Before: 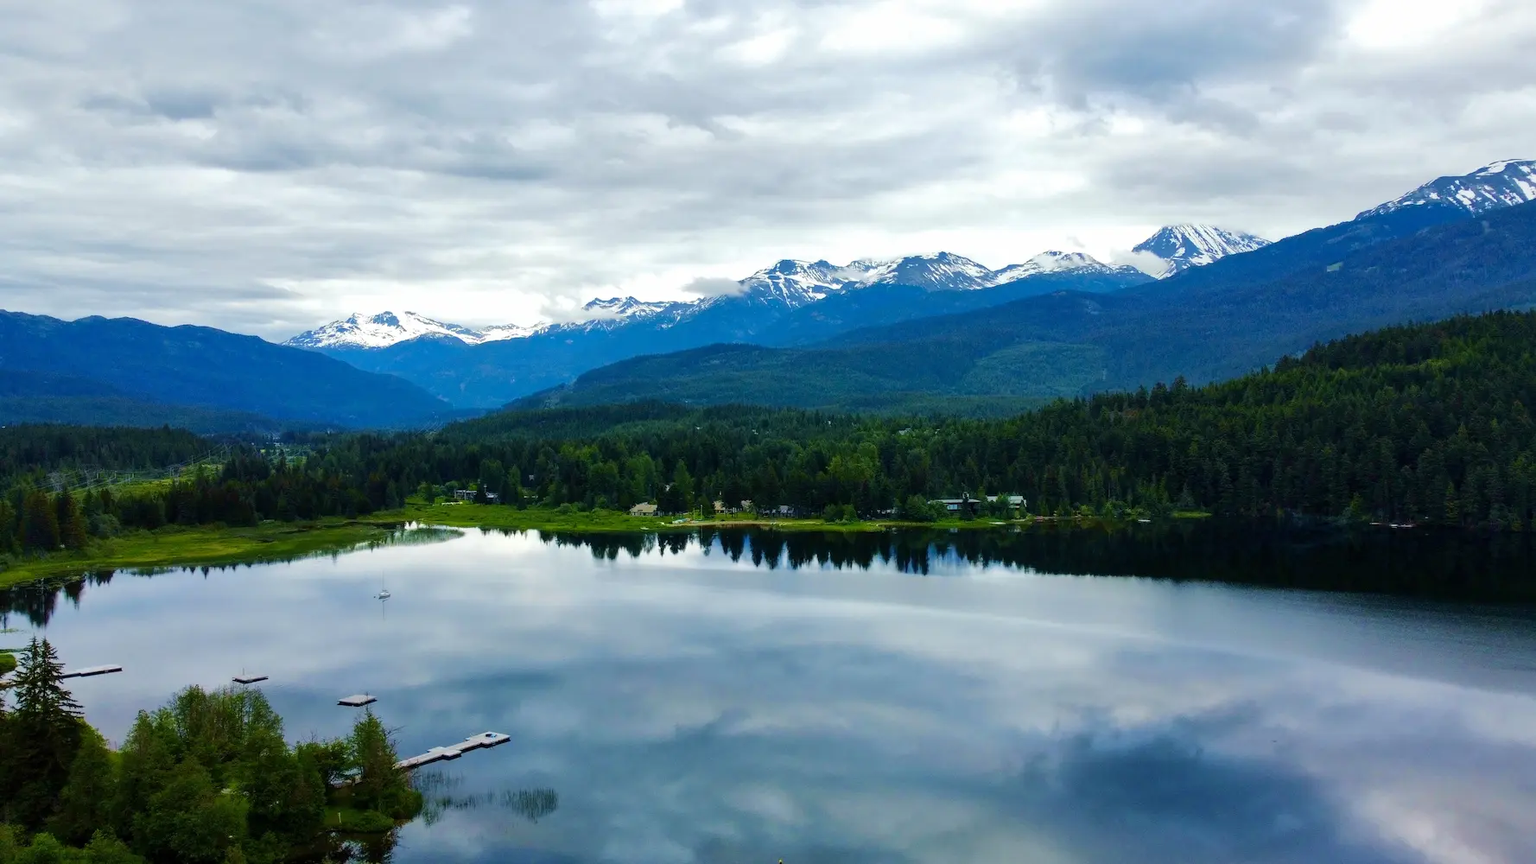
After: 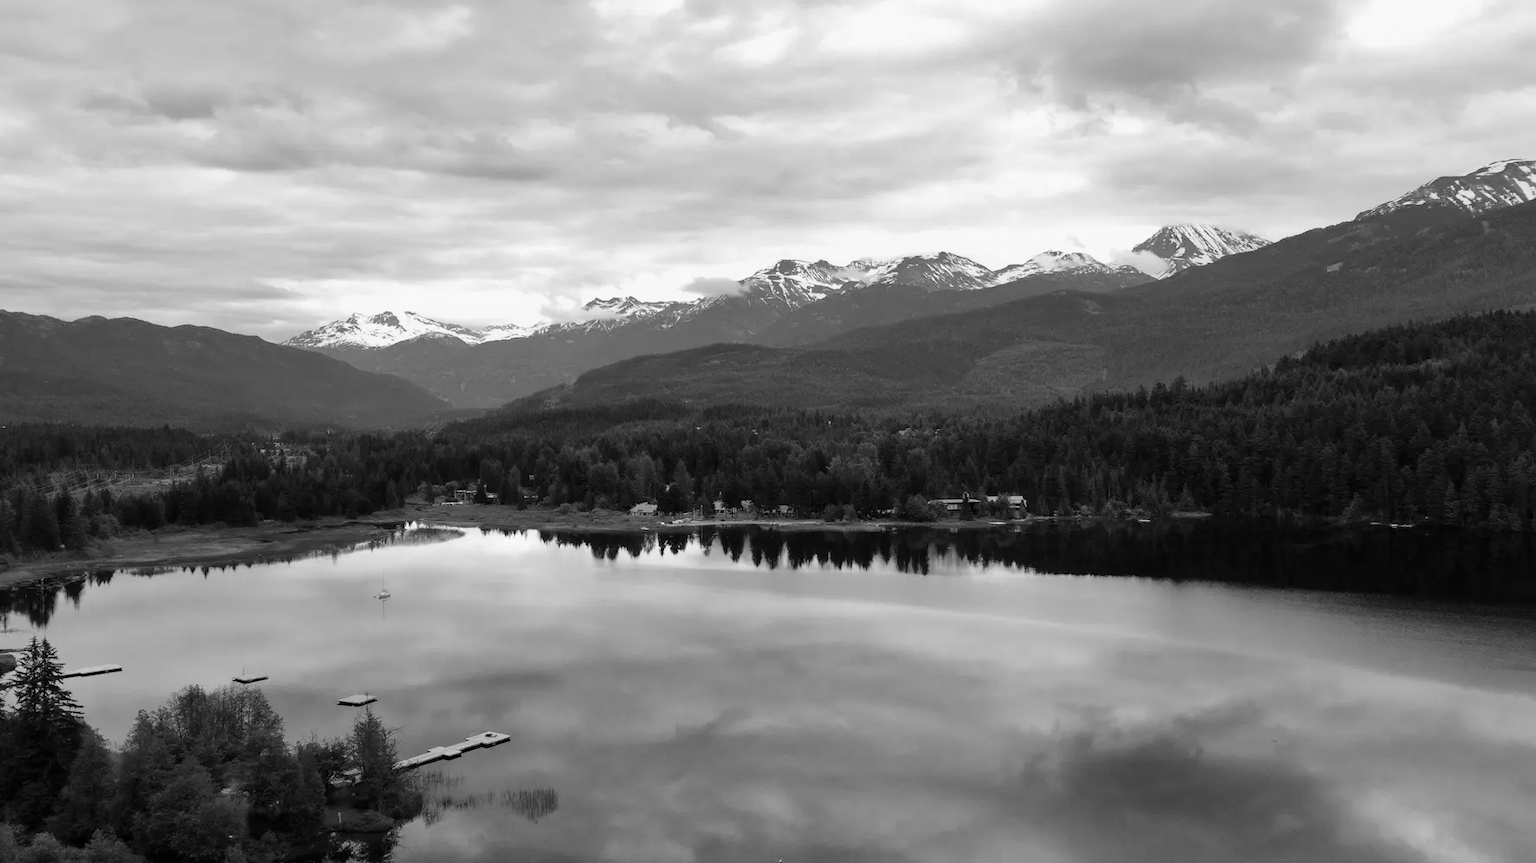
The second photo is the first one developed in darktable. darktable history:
white balance: emerald 1
monochrome: a 32, b 64, size 2.3
